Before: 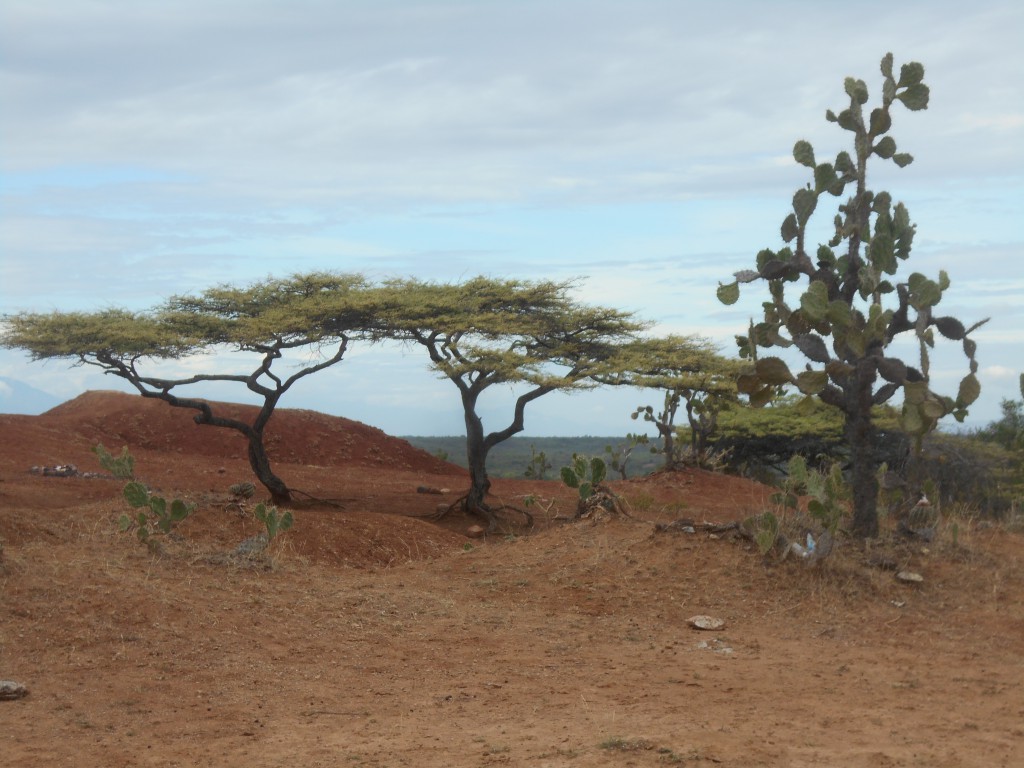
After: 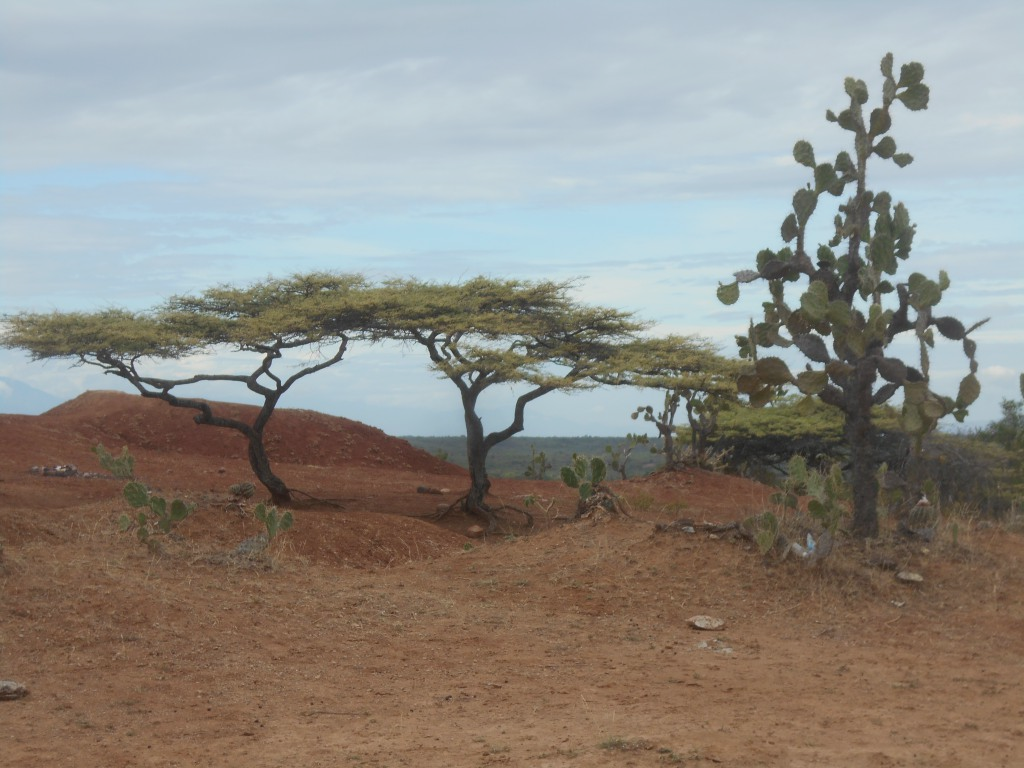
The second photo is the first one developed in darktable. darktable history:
contrast brightness saturation: contrast -0.097, saturation -0.097
